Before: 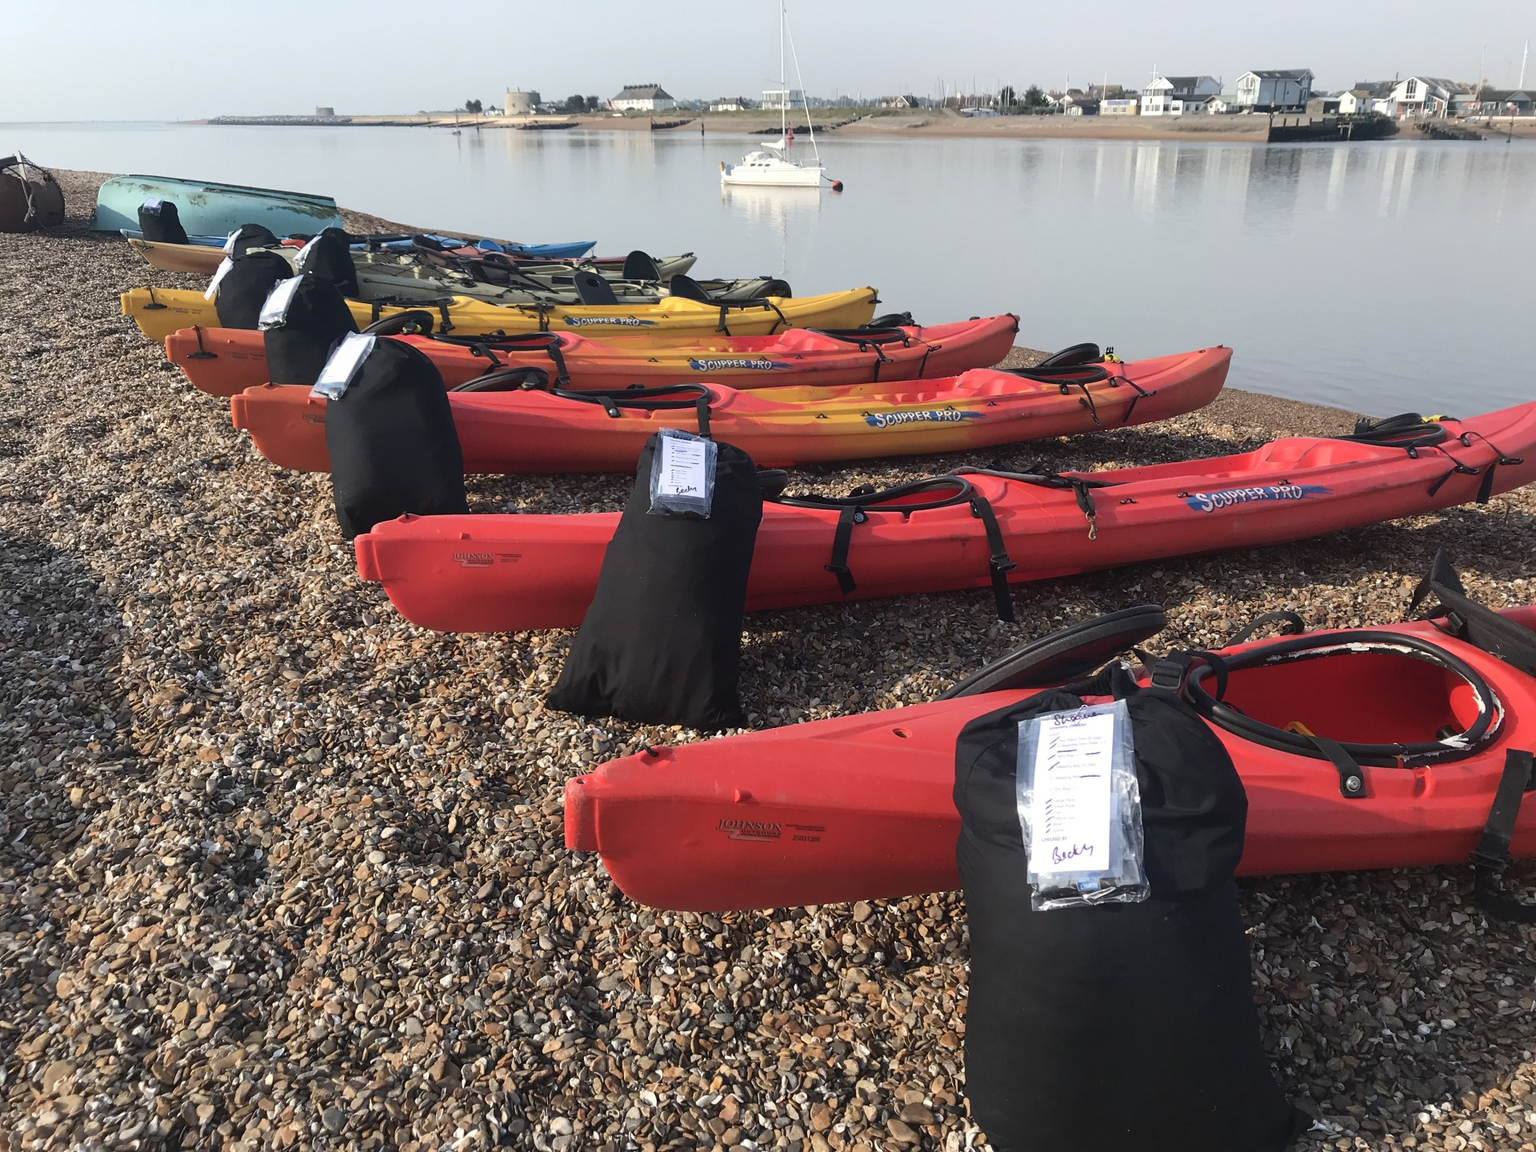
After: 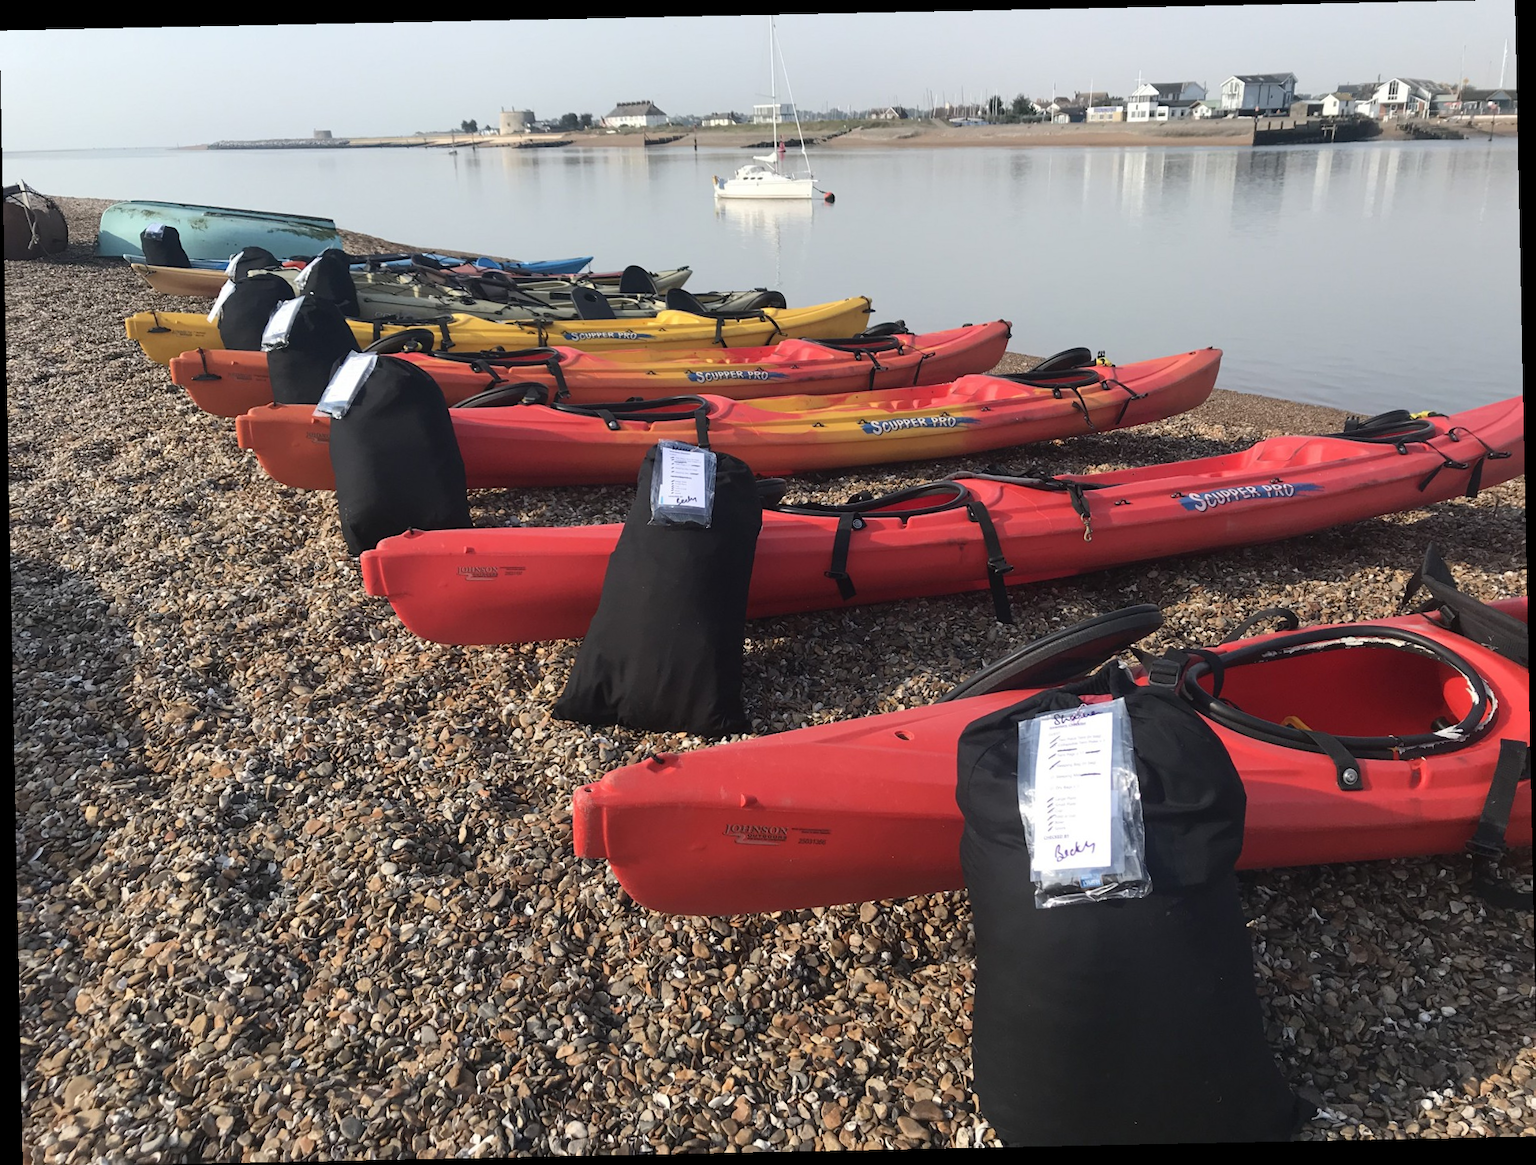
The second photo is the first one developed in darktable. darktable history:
rotate and perspective: rotation -1.17°, automatic cropping off
